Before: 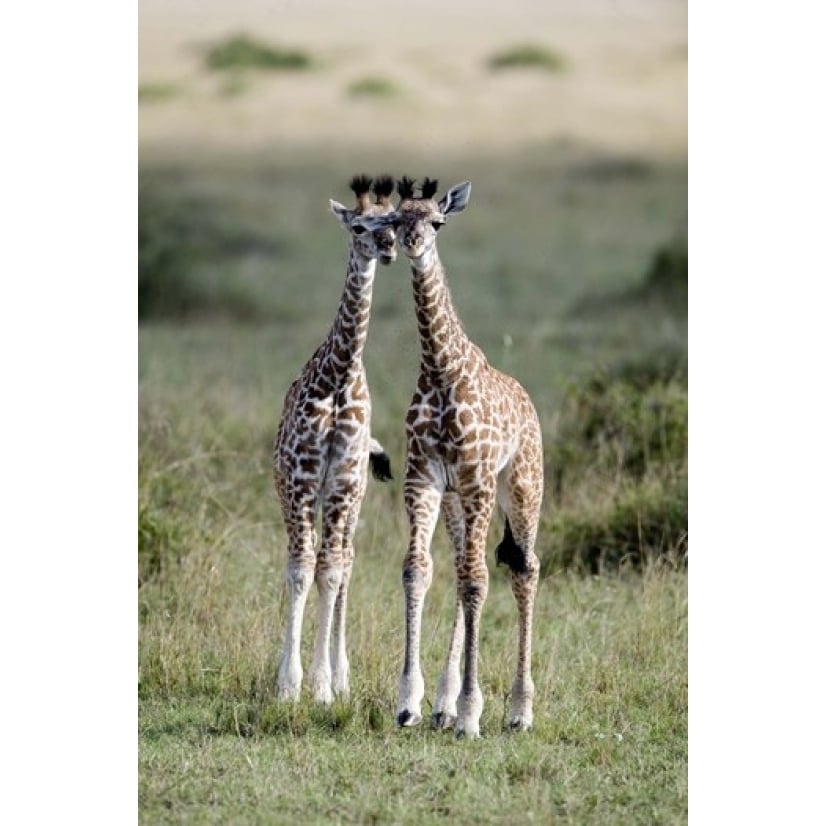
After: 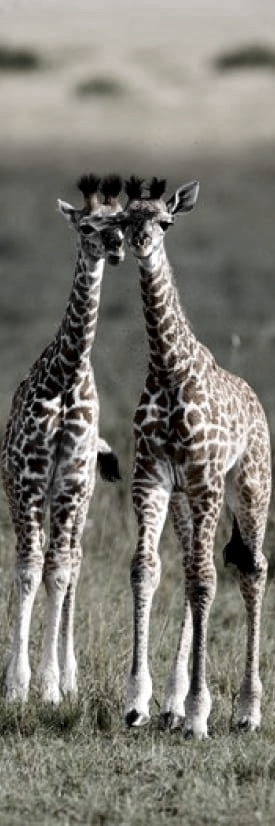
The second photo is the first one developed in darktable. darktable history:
color zones: curves: ch0 [(0, 0.613) (0.01, 0.613) (0.245, 0.448) (0.498, 0.529) (0.642, 0.665) (0.879, 0.777) (0.99, 0.613)]; ch1 [(0, 0.035) (0.121, 0.189) (0.259, 0.197) (0.415, 0.061) (0.589, 0.022) (0.732, 0.022) (0.857, 0.026) (0.991, 0.053)]
contrast brightness saturation: contrast 0.134, brightness -0.244, saturation 0.146
exposure: exposure 0.081 EV, compensate highlight preservation false
shadows and highlights: low approximation 0.01, soften with gaussian
crop: left 33.024%, right 33.611%
